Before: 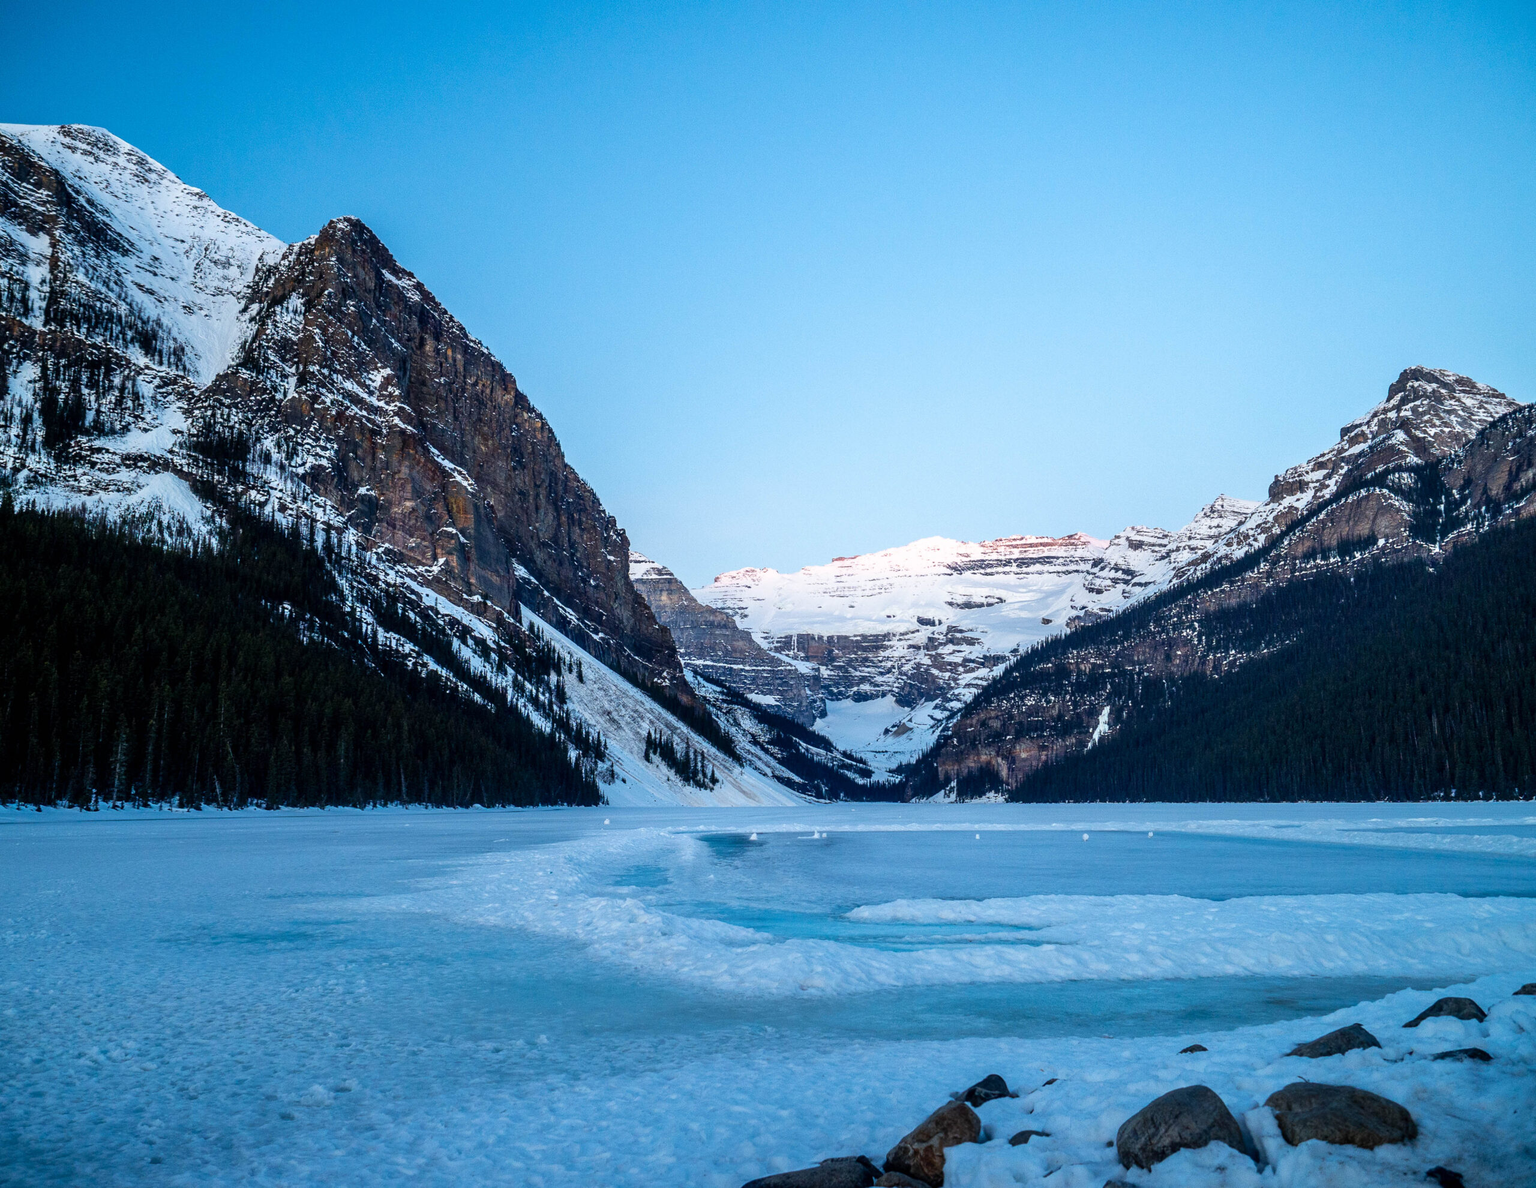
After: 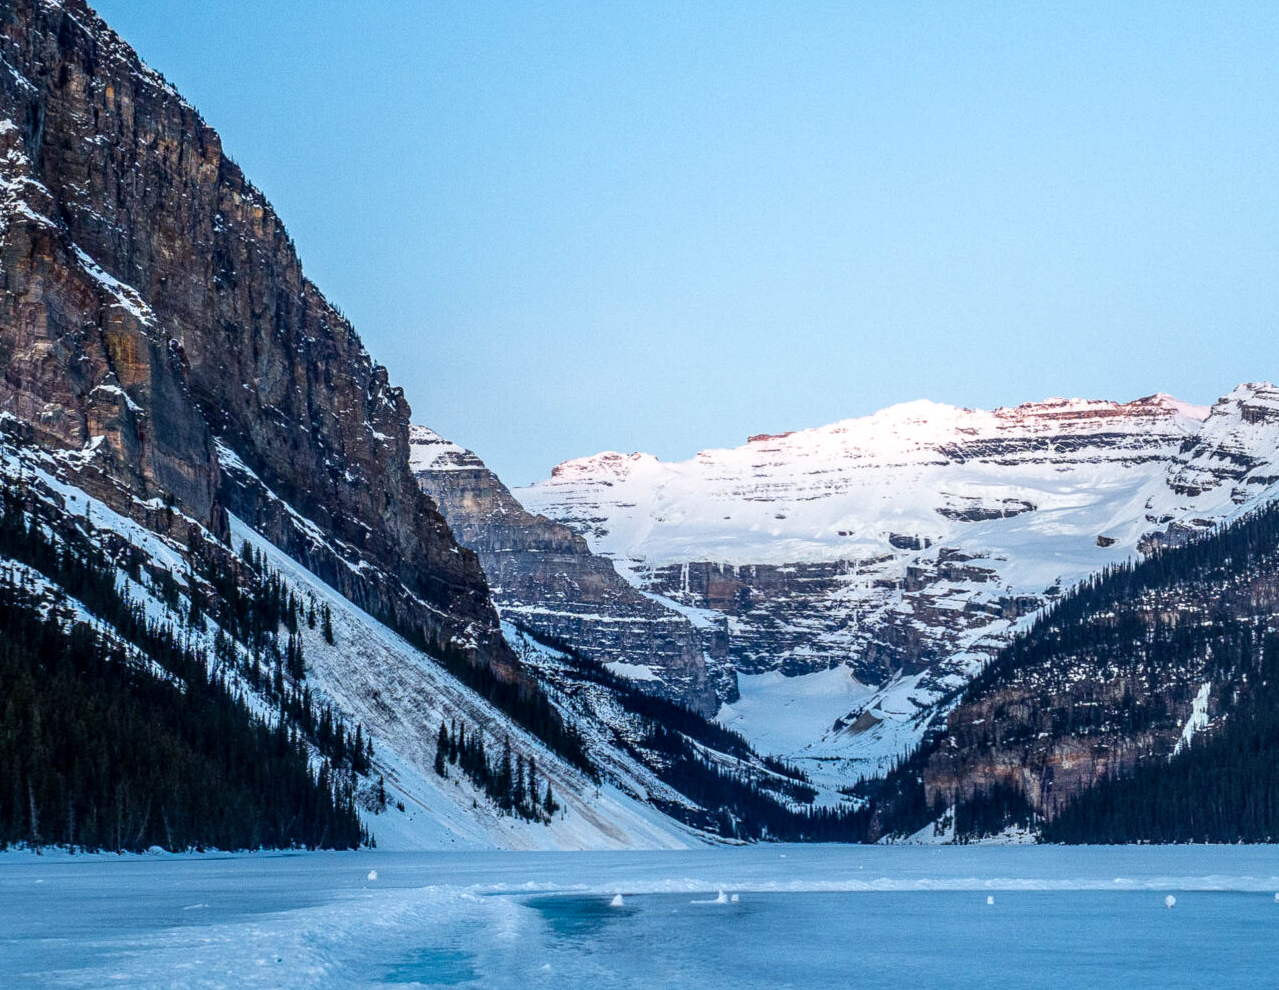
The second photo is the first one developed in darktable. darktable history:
crop: left 25%, top 25%, right 25%, bottom 25%
local contrast: on, module defaults
